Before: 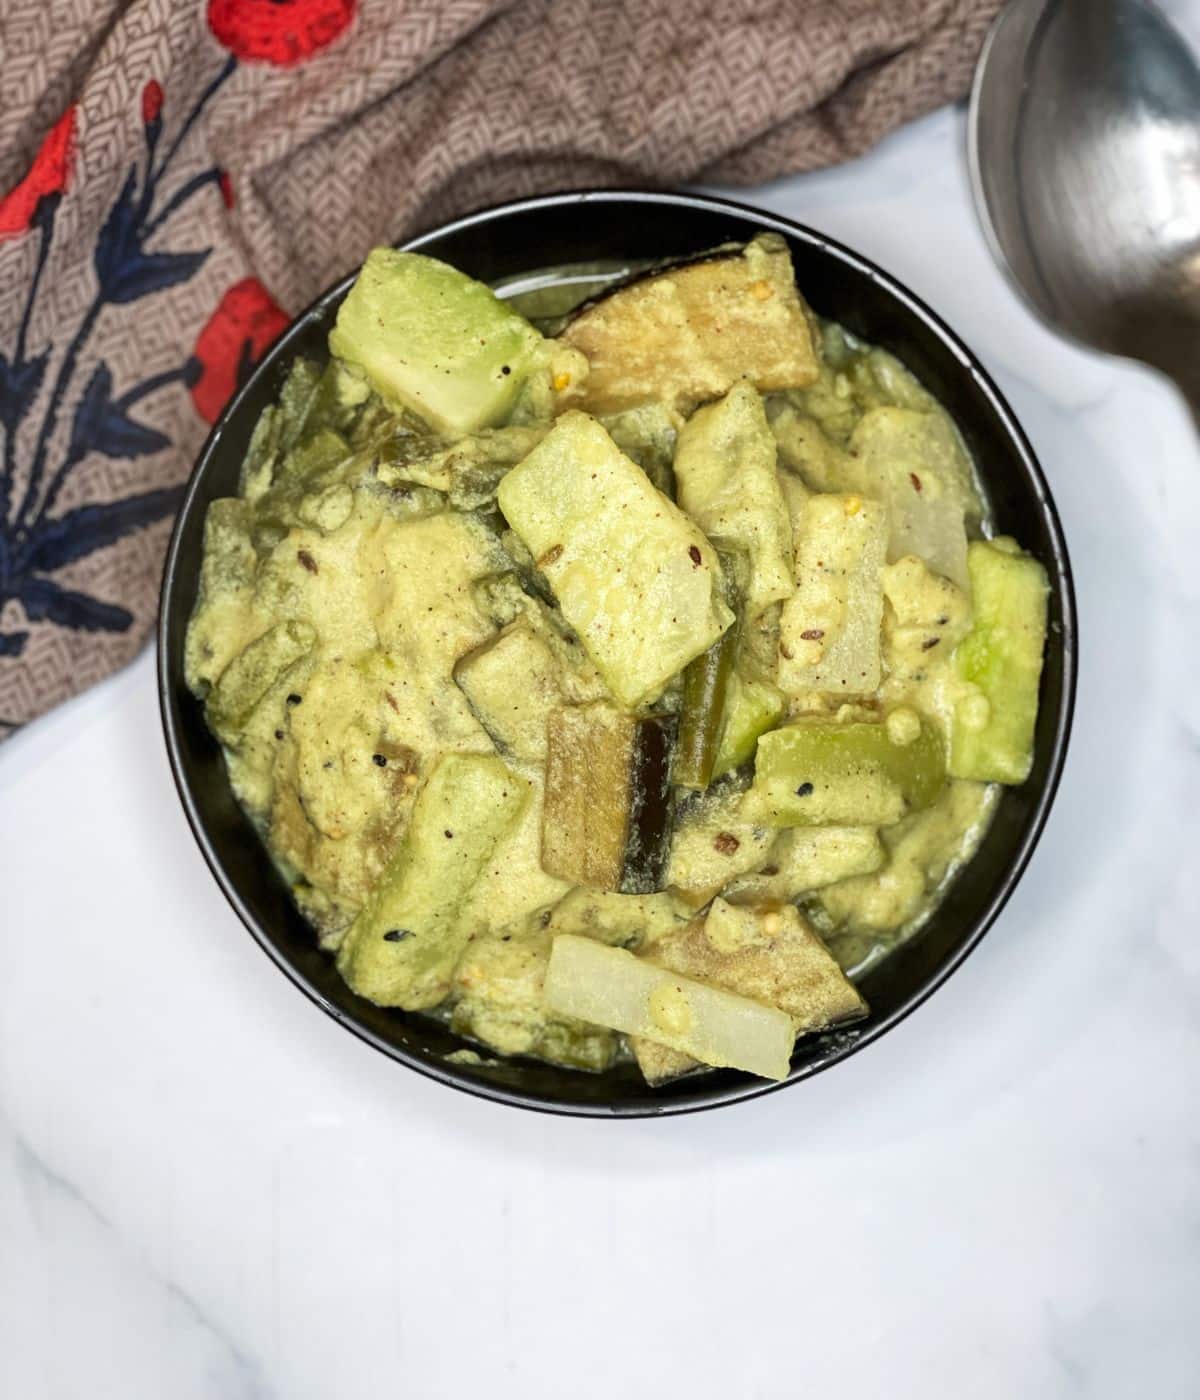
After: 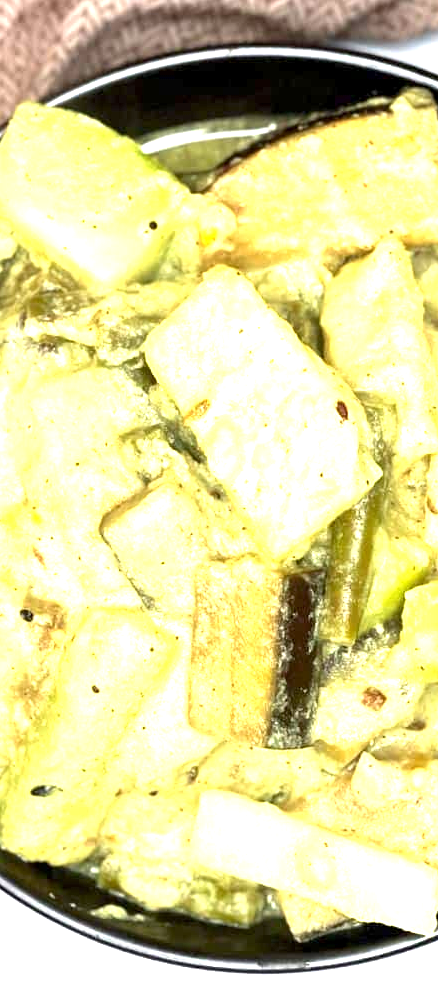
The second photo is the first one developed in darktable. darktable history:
exposure: black level correction 0.001, exposure 1.645 EV, compensate highlight preservation false
crop and rotate: left 29.498%, top 10.387%, right 33.924%, bottom 18.013%
